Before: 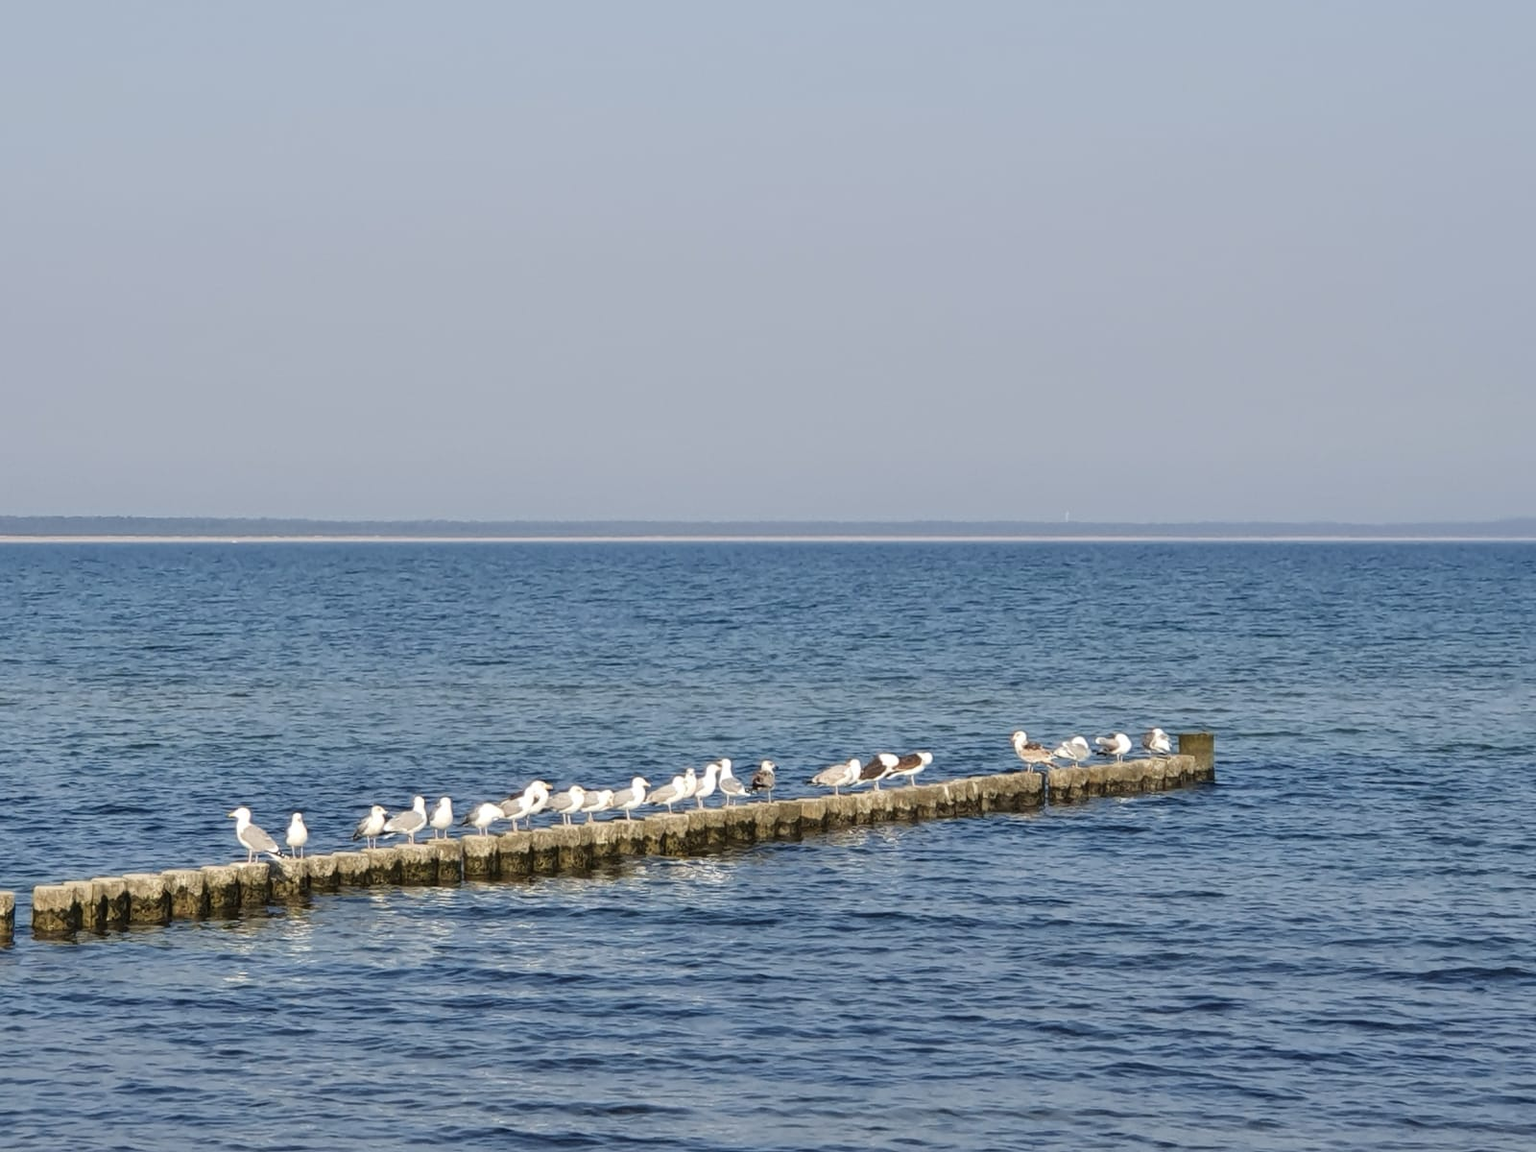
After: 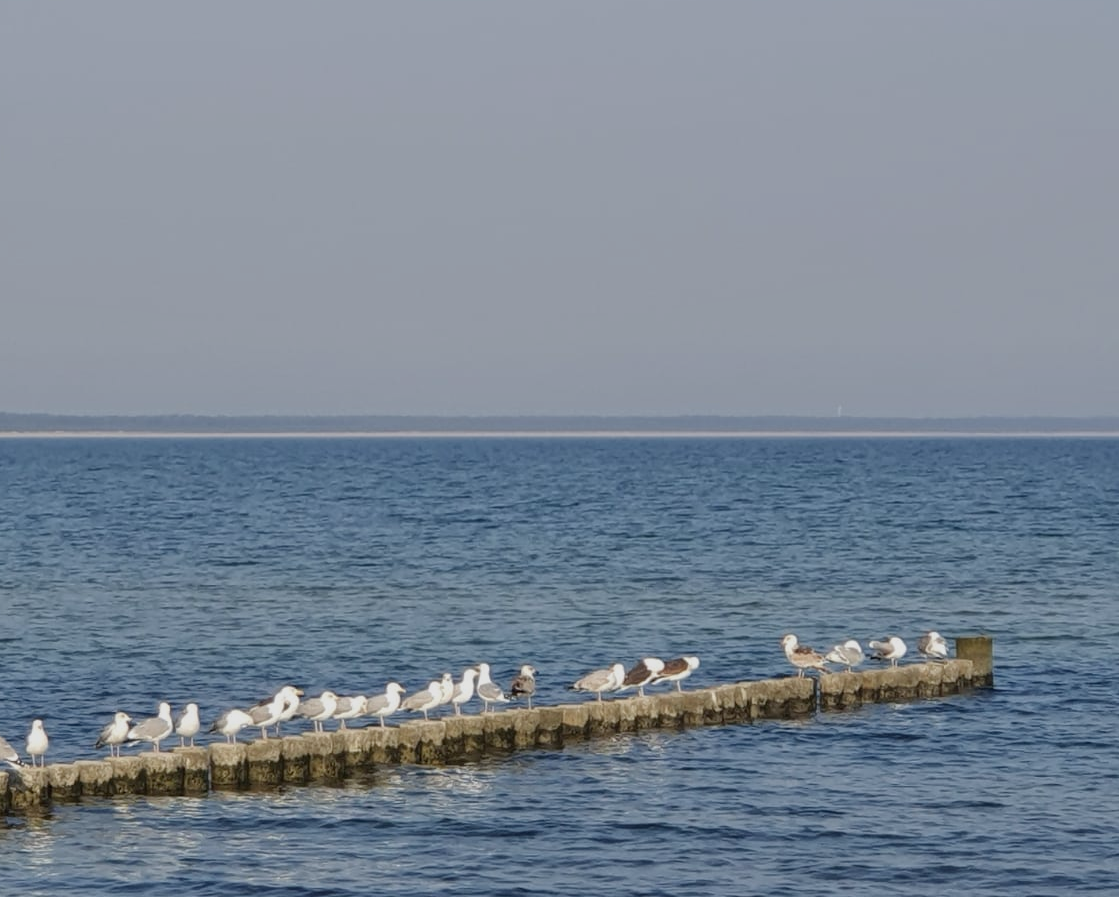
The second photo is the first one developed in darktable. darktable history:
contrast brightness saturation: saturation -0.05
crop and rotate: left 17.046%, top 10.659%, right 12.989%, bottom 14.553%
tone equalizer: -8 EV 0.25 EV, -7 EV 0.417 EV, -6 EV 0.417 EV, -5 EV 0.25 EV, -3 EV -0.25 EV, -2 EV -0.417 EV, -1 EV -0.417 EV, +0 EV -0.25 EV, edges refinement/feathering 500, mask exposure compensation -1.57 EV, preserve details guided filter
